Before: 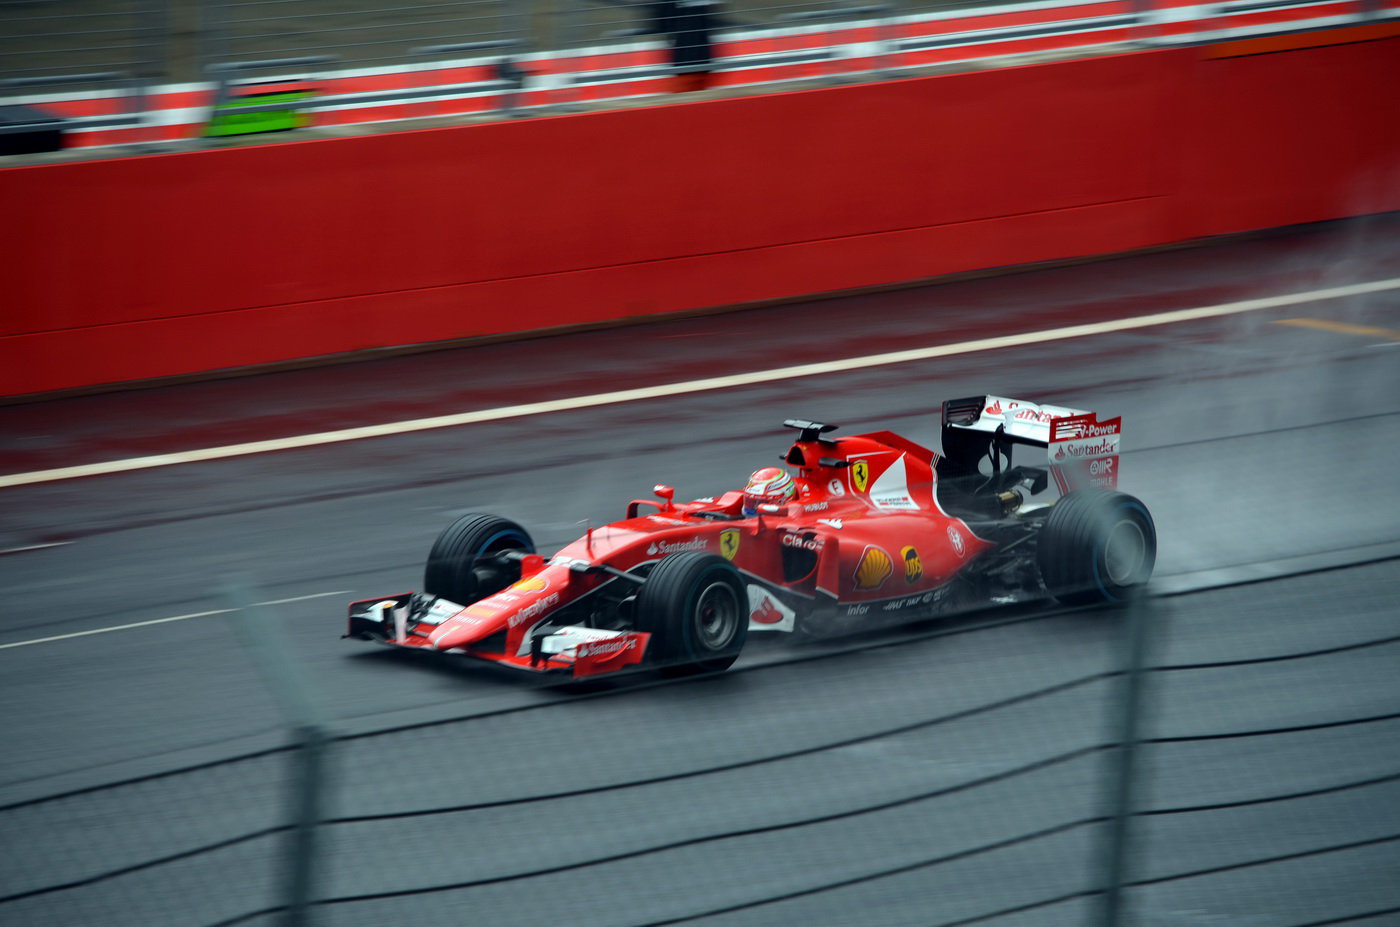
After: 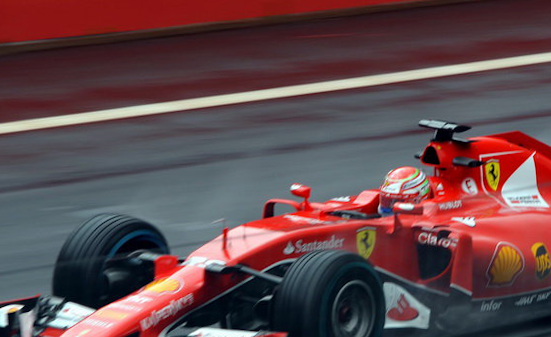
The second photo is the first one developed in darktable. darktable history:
rotate and perspective: rotation -0.013°, lens shift (vertical) -0.027, lens shift (horizontal) 0.178, crop left 0.016, crop right 0.989, crop top 0.082, crop bottom 0.918
crop: left 30%, top 30%, right 30%, bottom 30%
